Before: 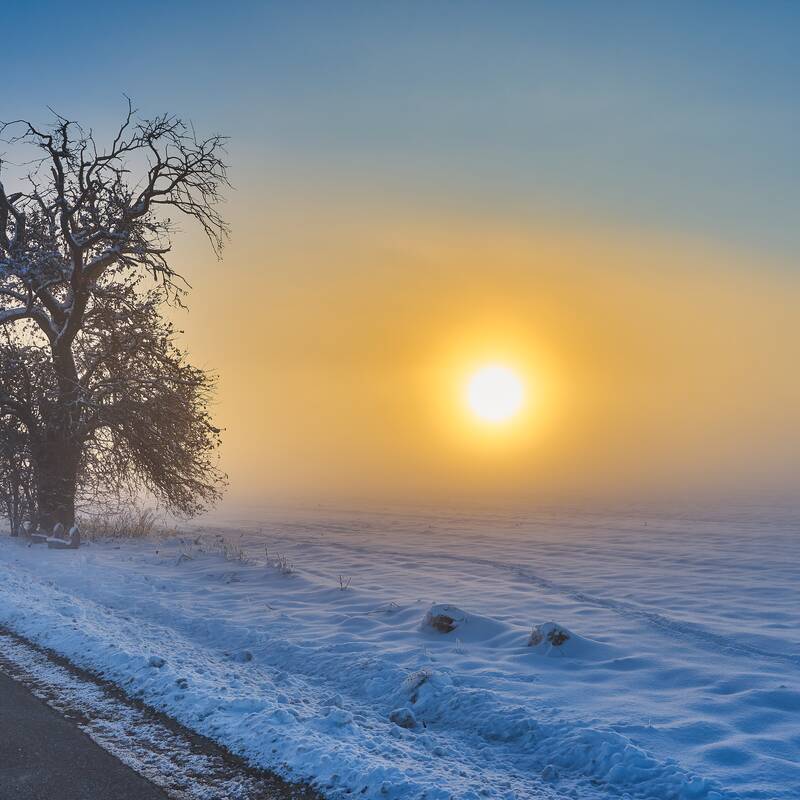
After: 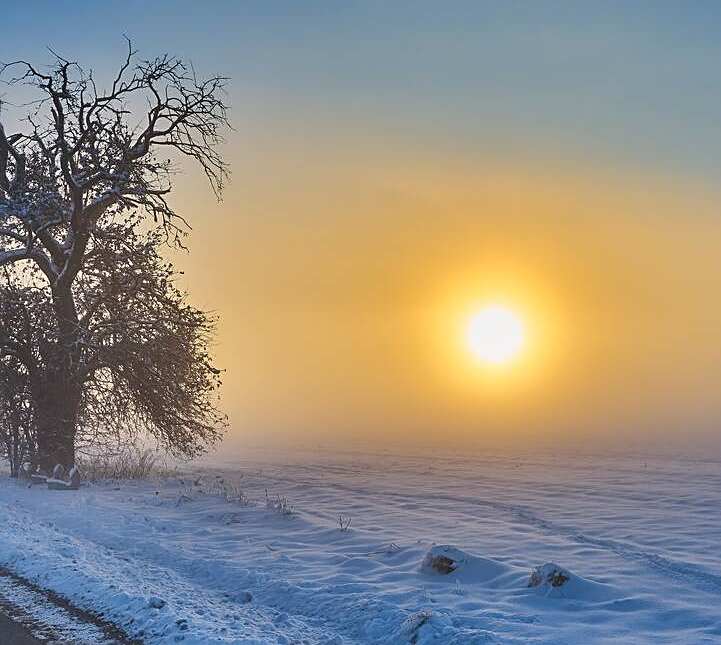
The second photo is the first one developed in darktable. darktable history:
crop: top 7.394%, right 9.827%, bottom 11.935%
sharpen: on, module defaults
